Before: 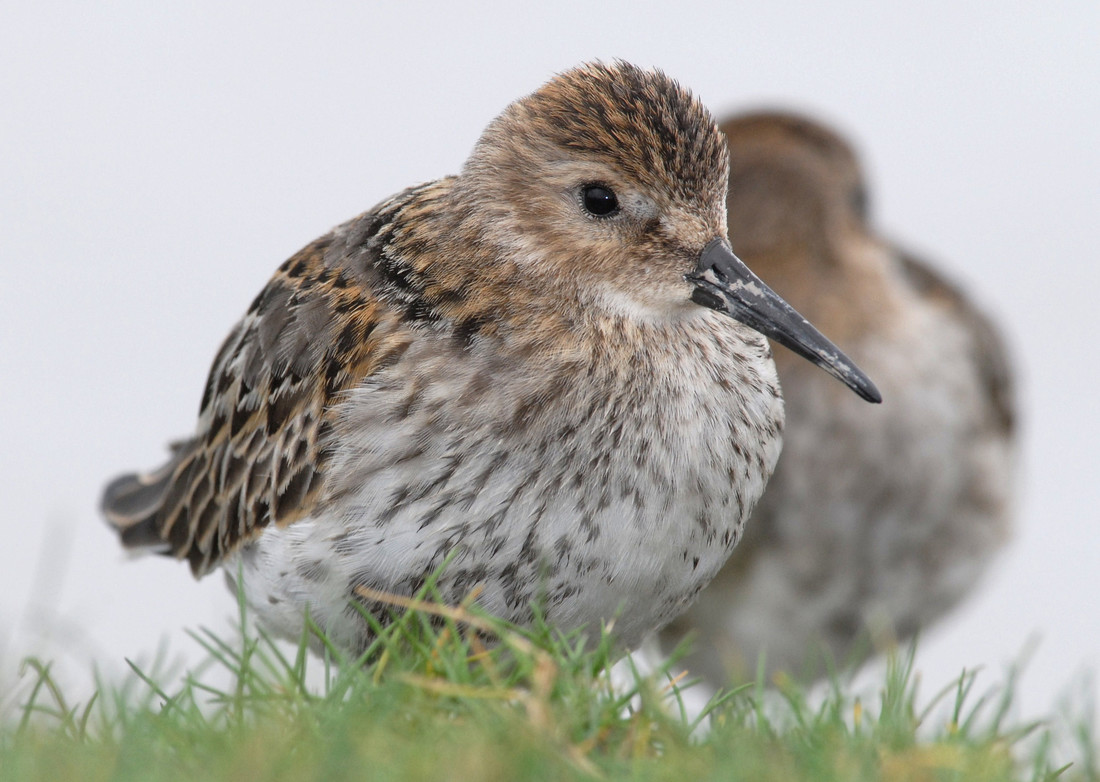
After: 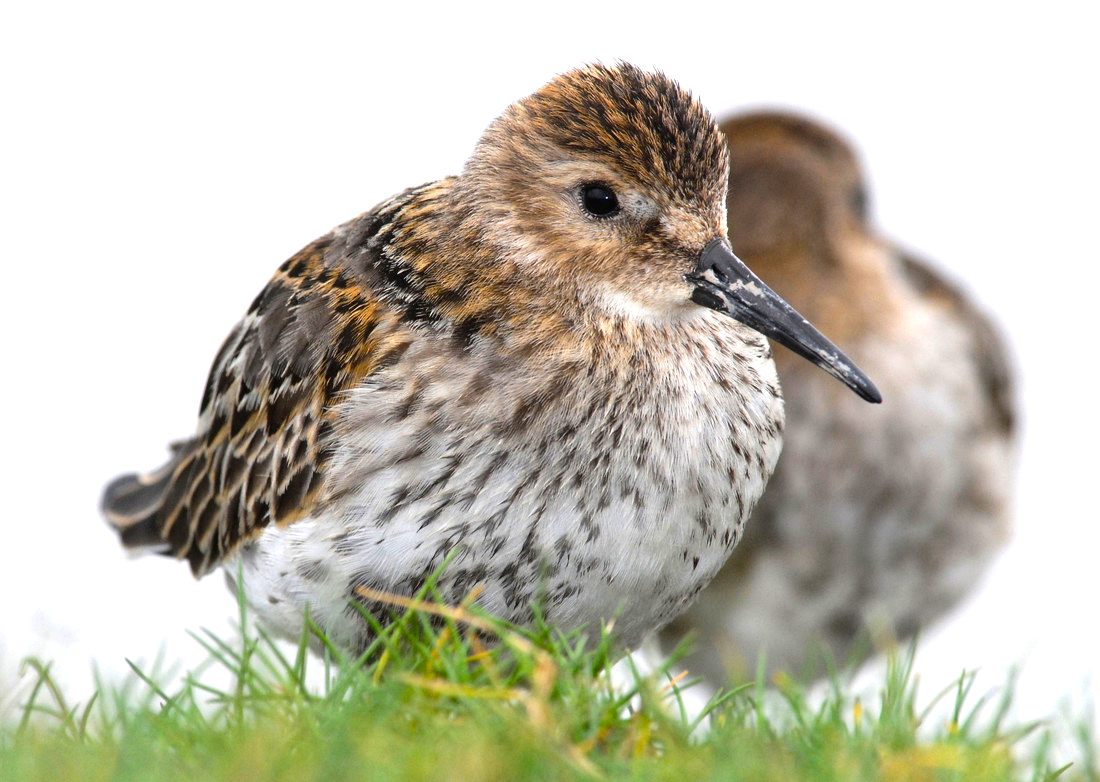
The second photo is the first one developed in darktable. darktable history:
color balance rgb: linear chroma grading › global chroma 15%, perceptual saturation grading › global saturation 30%
tone equalizer: -8 EV -0.75 EV, -7 EV -0.7 EV, -6 EV -0.6 EV, -5 EV -0.4 EV, -3 EV 0.4 EV, -2 EV 0.6 EV, -1 EV 0.7 EV, +0 EV 0.75 EV, edges refinement/feathering 500, mask exposure compensation -1.57 EV, preserve details no
